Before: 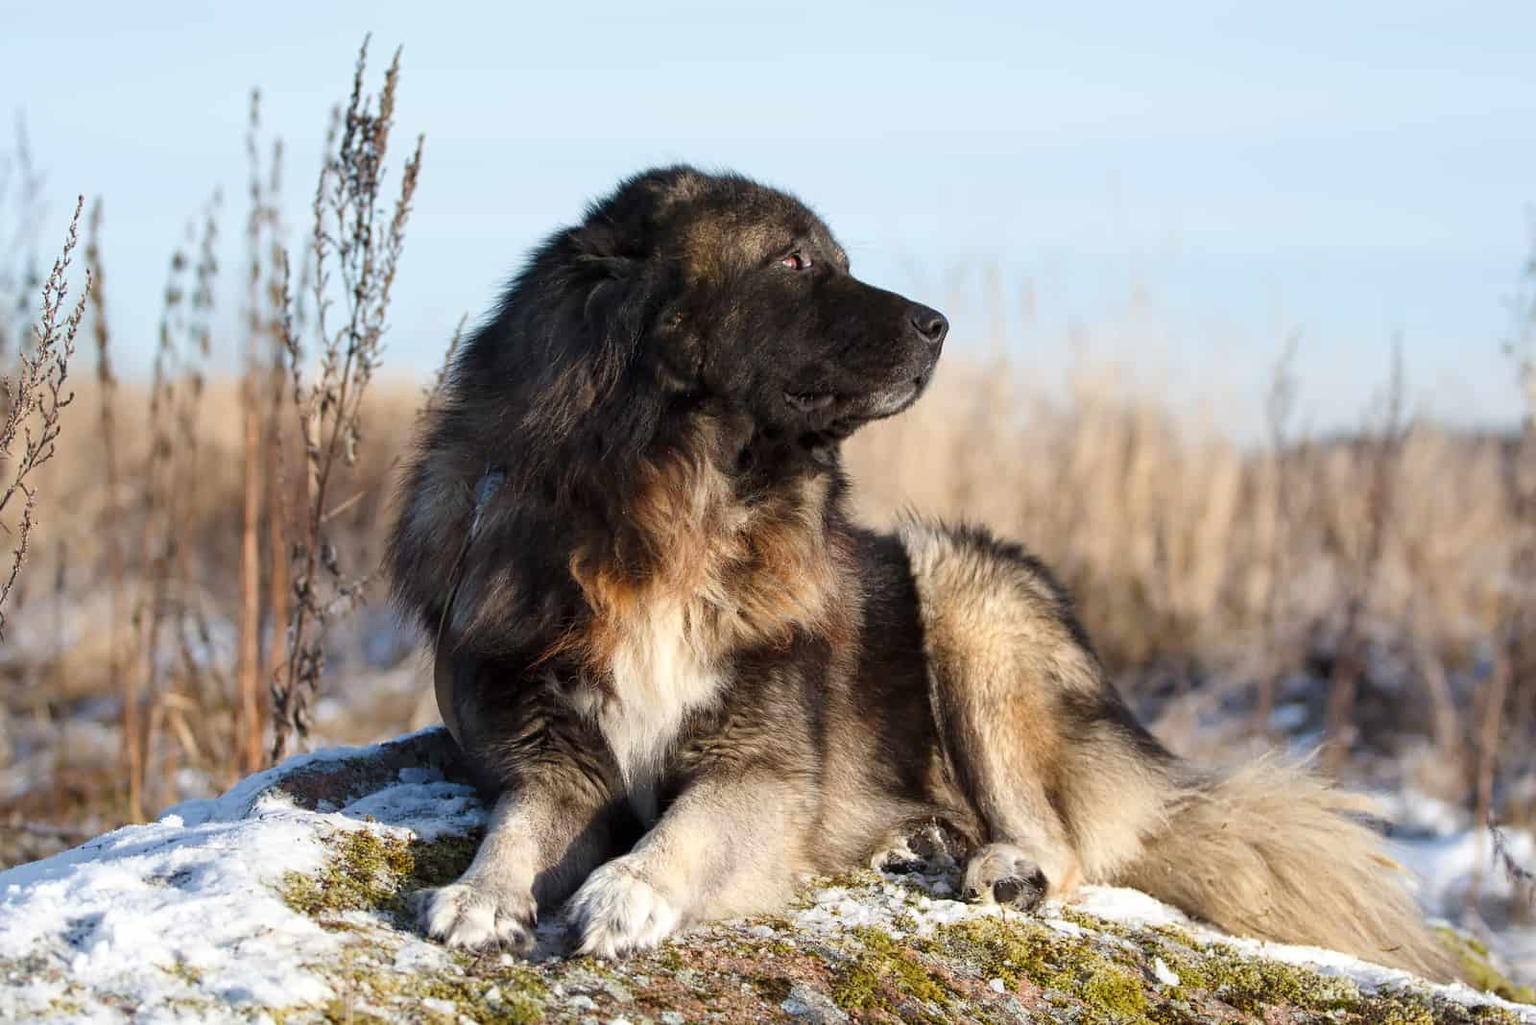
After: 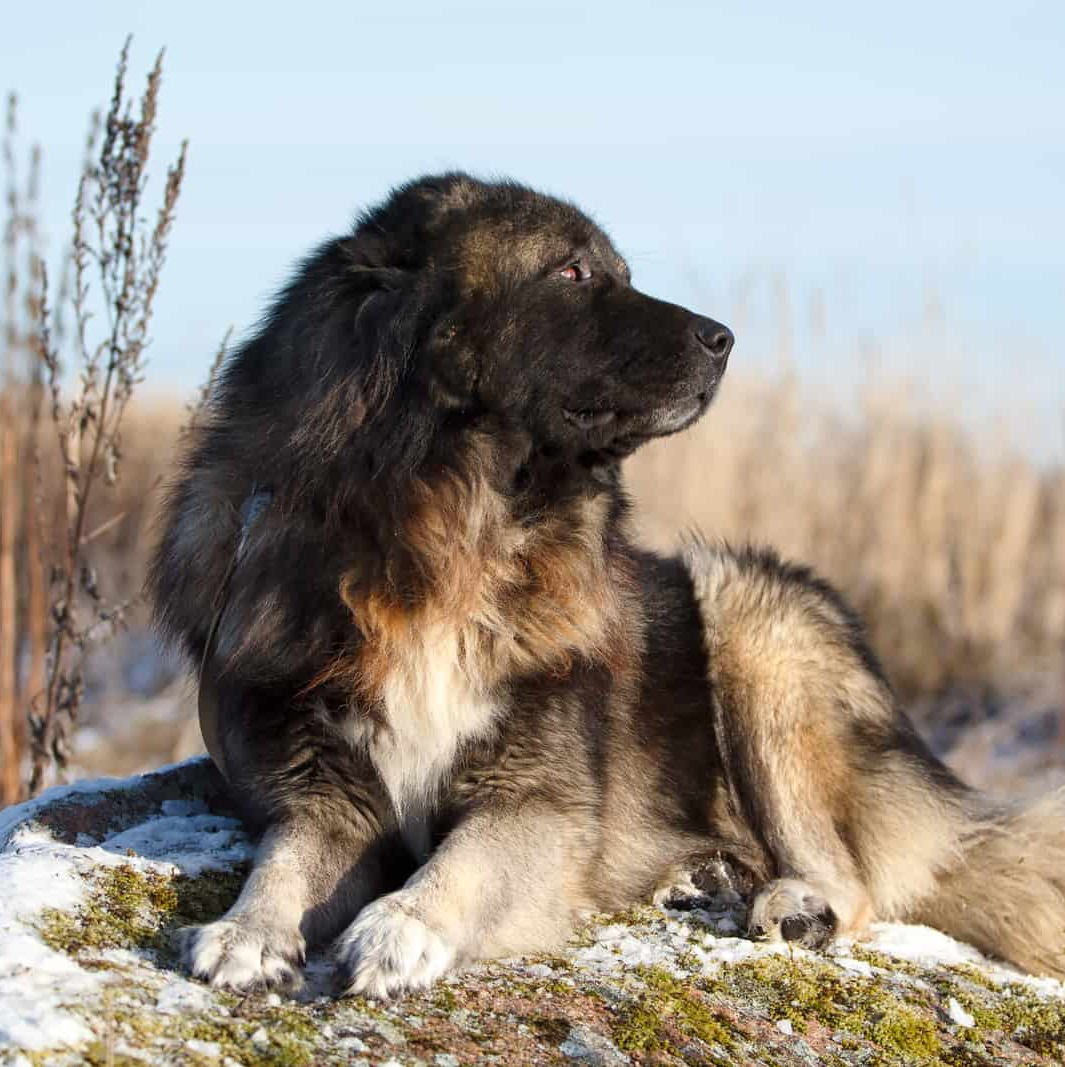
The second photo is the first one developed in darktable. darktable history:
crop and rotate: left 15.905%, right 17.526%
